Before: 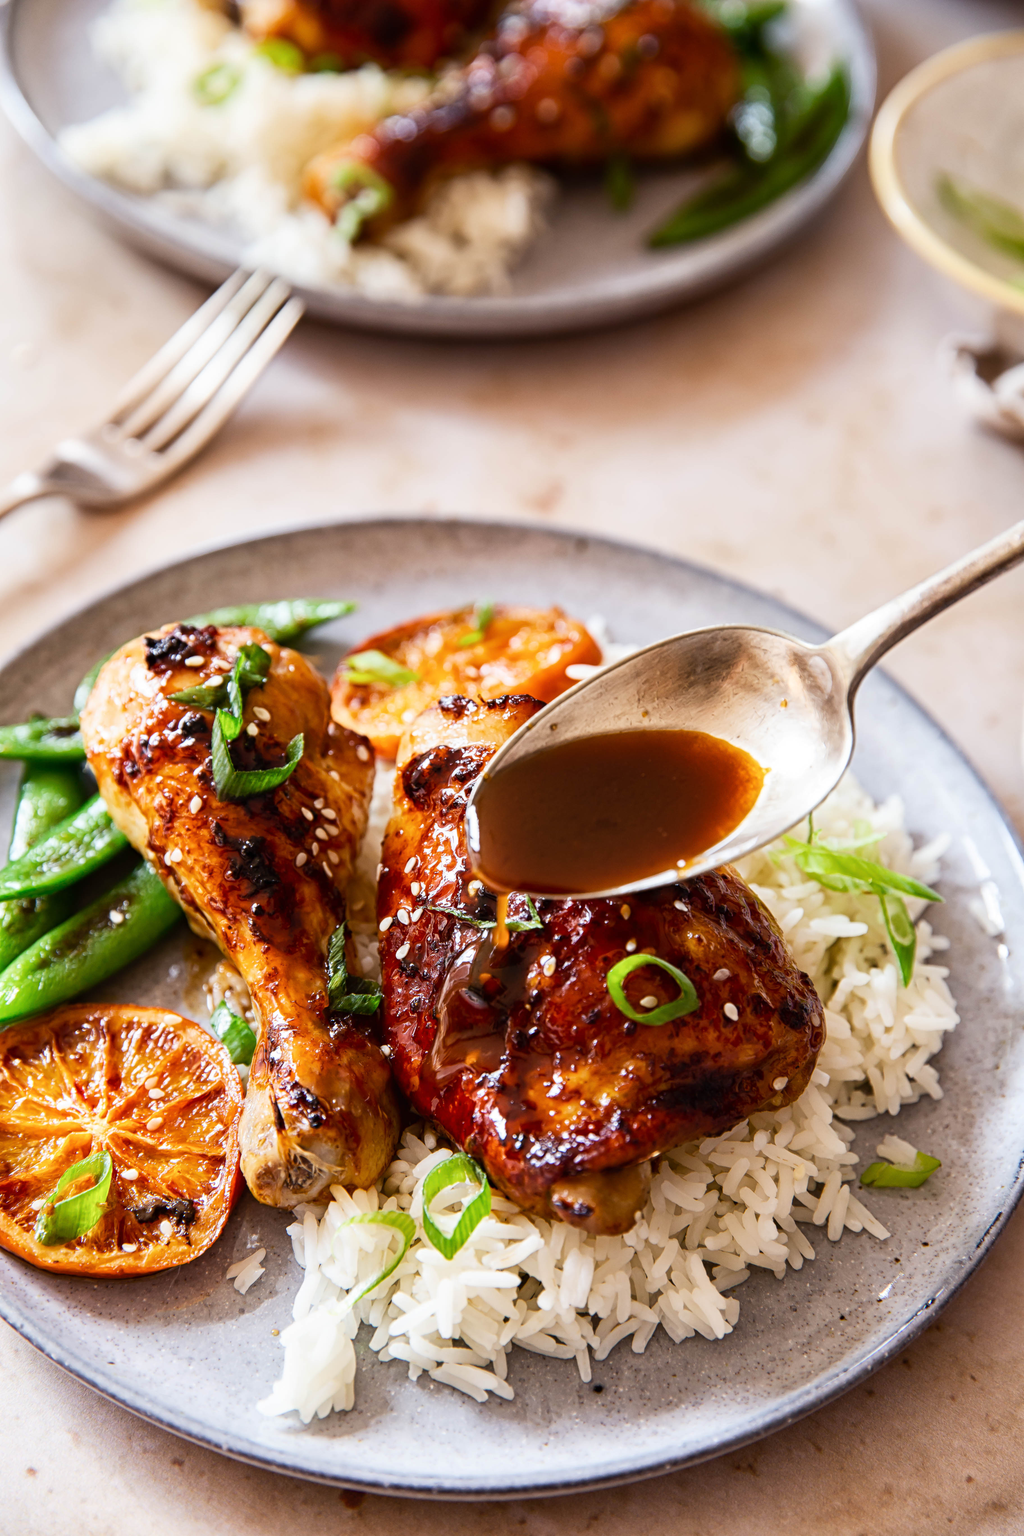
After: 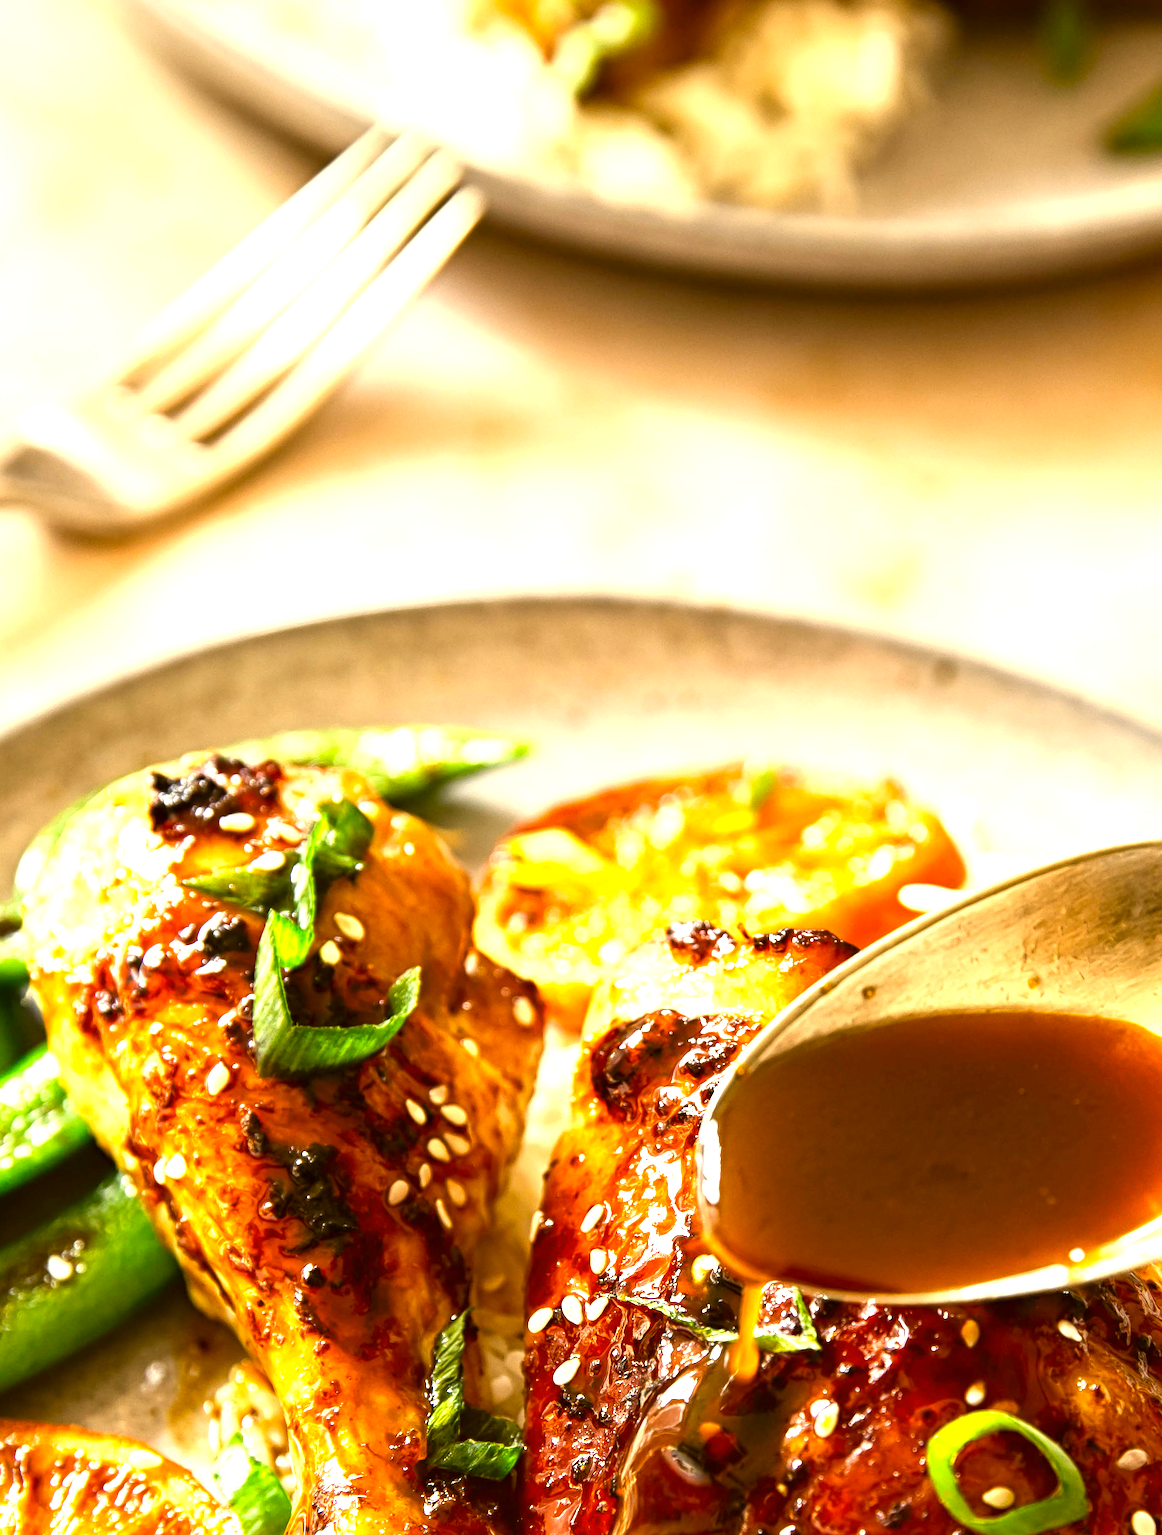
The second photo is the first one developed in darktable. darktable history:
exposure: black level correction 0, exposure 1.106 EV, compensate highlight preservation false
color correction: highlights a* 0.103, highlights b* 28.81, shadows a* -0.21, shadows b* 21.54
crop and rotate: angle -4.68°, left 1.987%, top 6.967%, right 27.15%, bottom 30.613%
